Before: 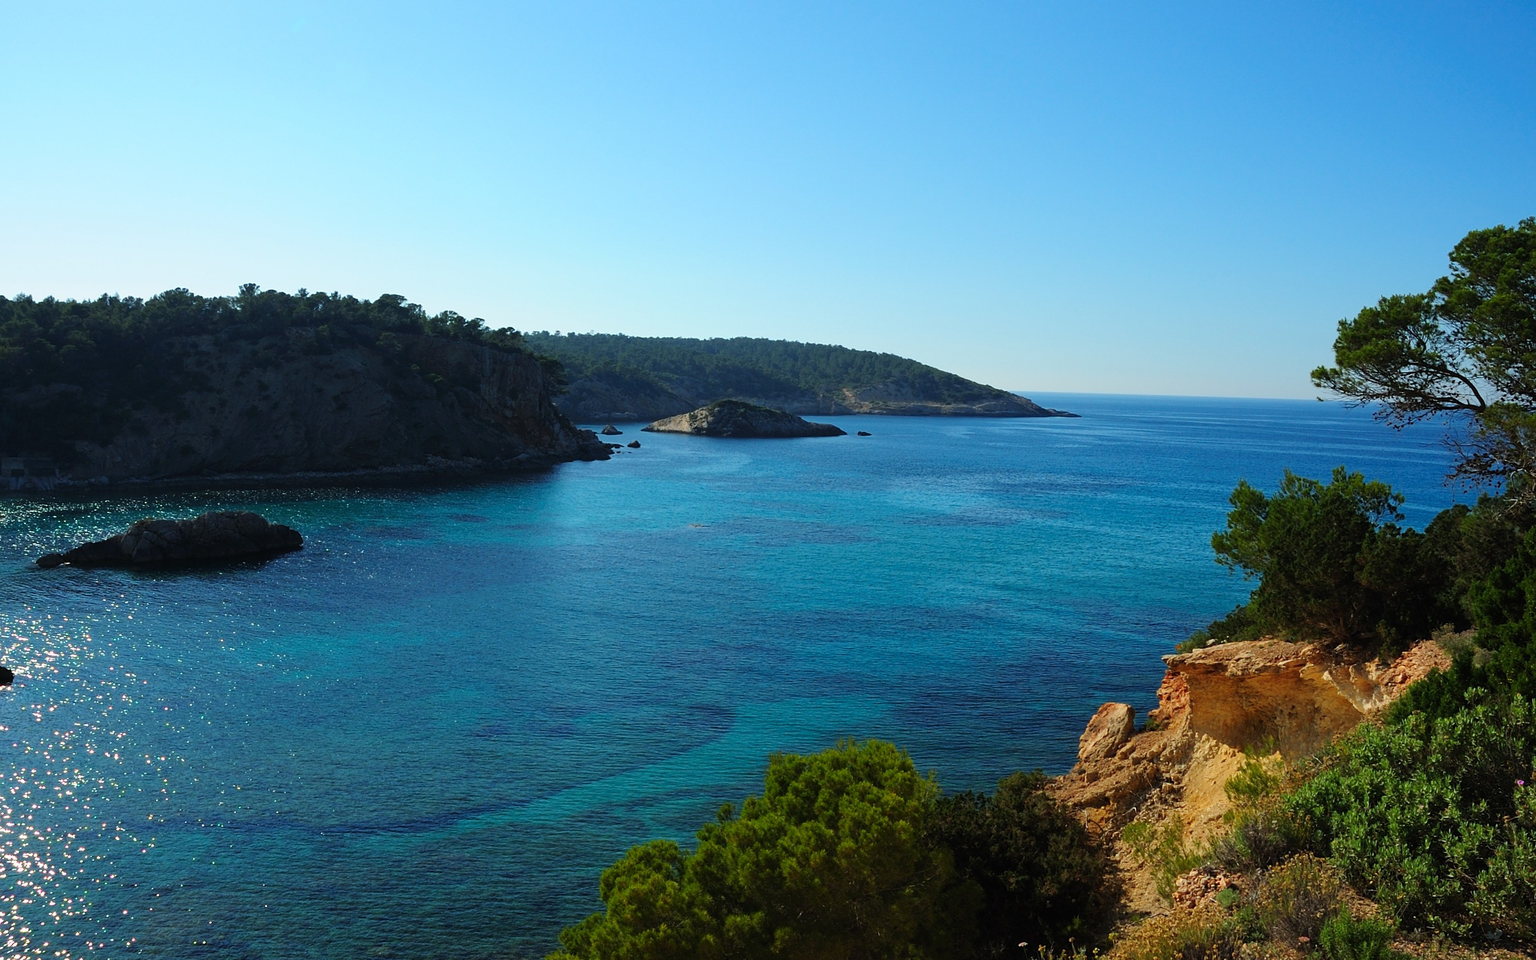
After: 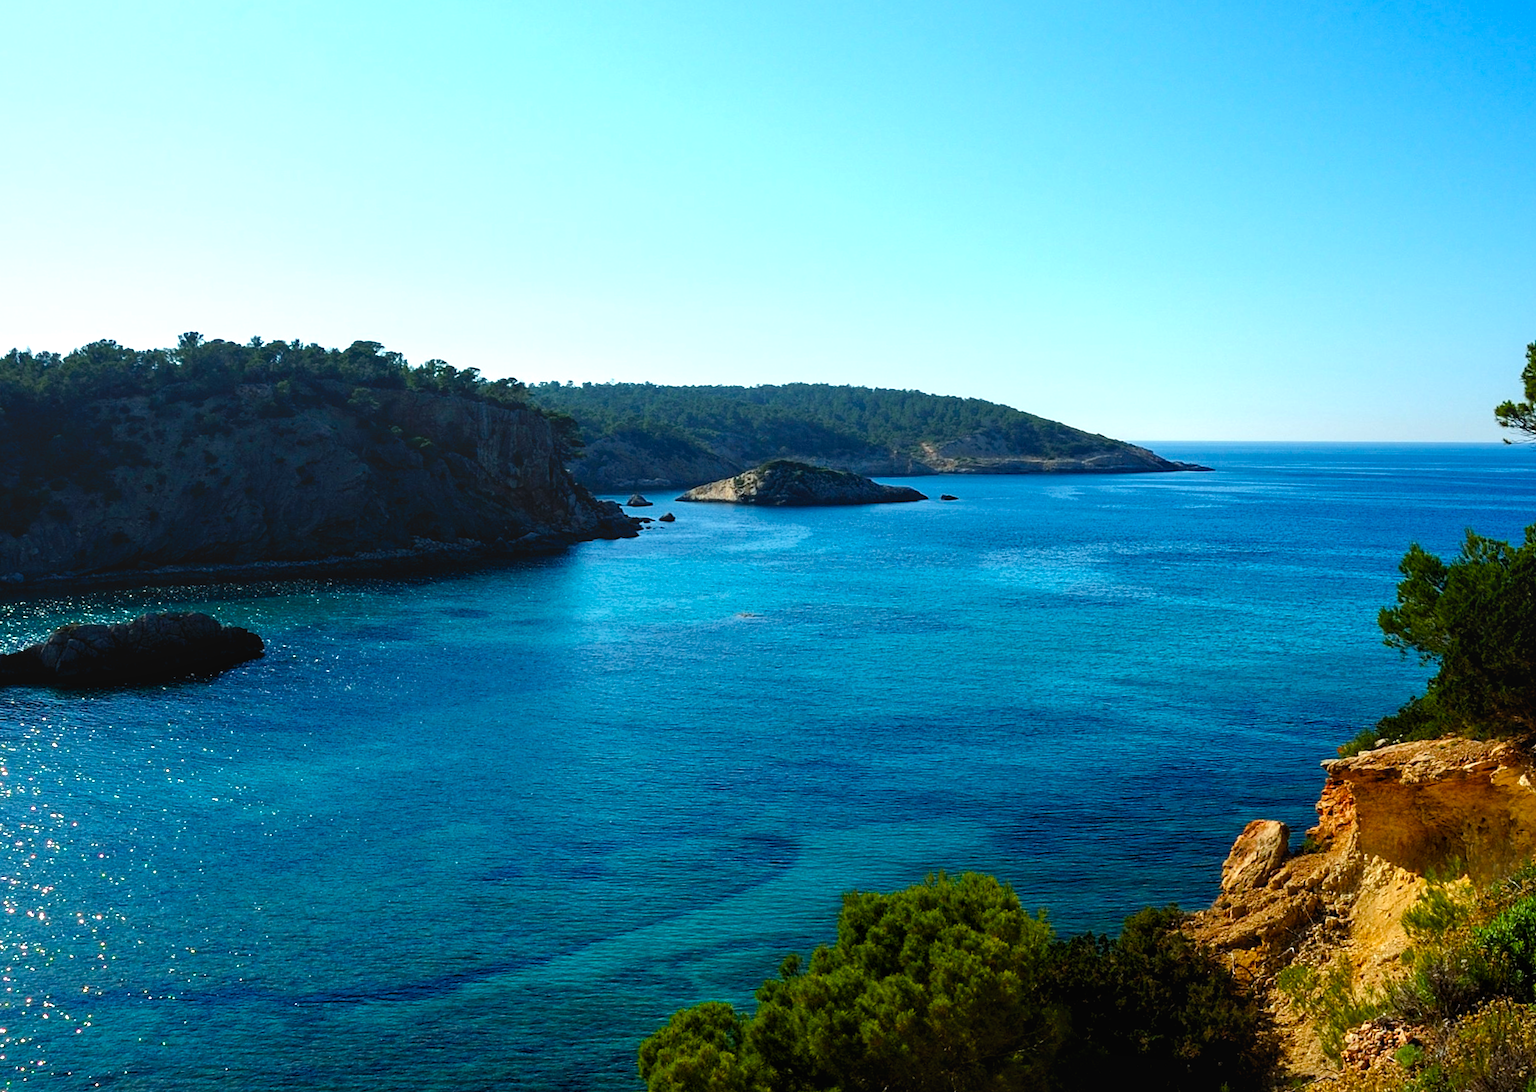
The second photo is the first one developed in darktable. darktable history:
exposure: black level correction 0.005, exposure 0.006 EV, compensate exposure bias true, compensate highlight preservation false
crop and rotate: angle 1.41°, left 4.098%, top 0.893%, right 11.182%, bottom 2.667%
local contrast: detail 110%
color balance rgb: perceptual saturation grading › global saturation 25.829%, perceptual saturation grading › highlights -28.554%, perceptual saturation grading › shadows 34.126%, perceptual brilliance grading › global brilliance -4.781%, perceptual brilliance grading › highlights 23.837%, perceptual brilliance grading › mid-tones 7.11%, perceptual brilliance grading › shadows -4.588%
